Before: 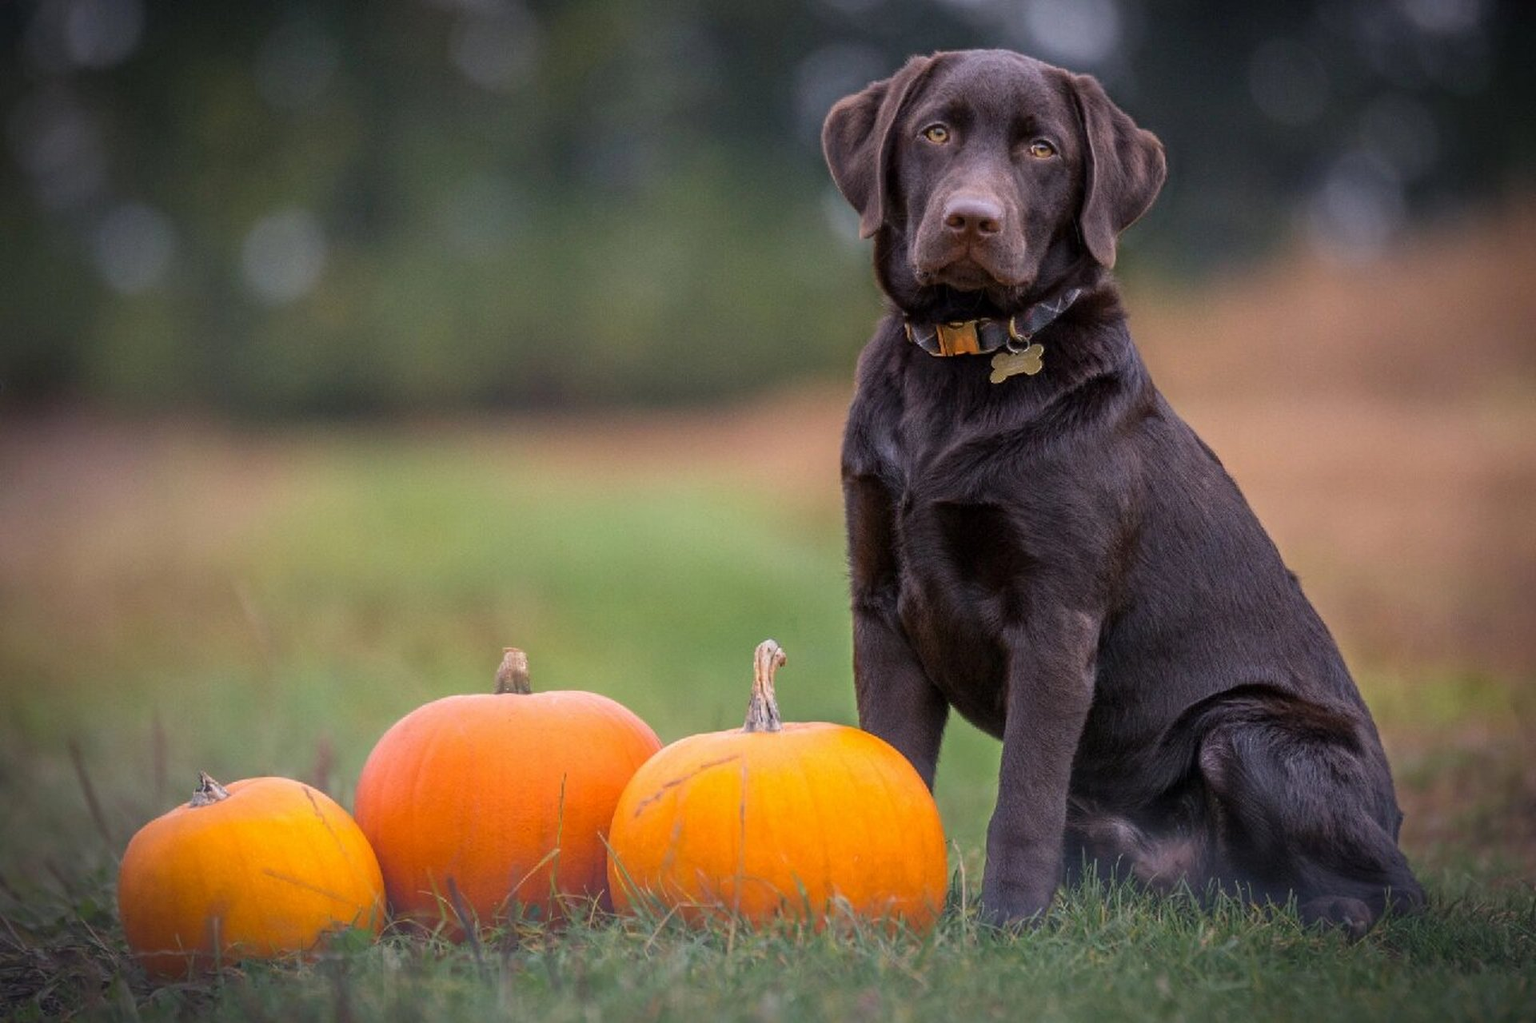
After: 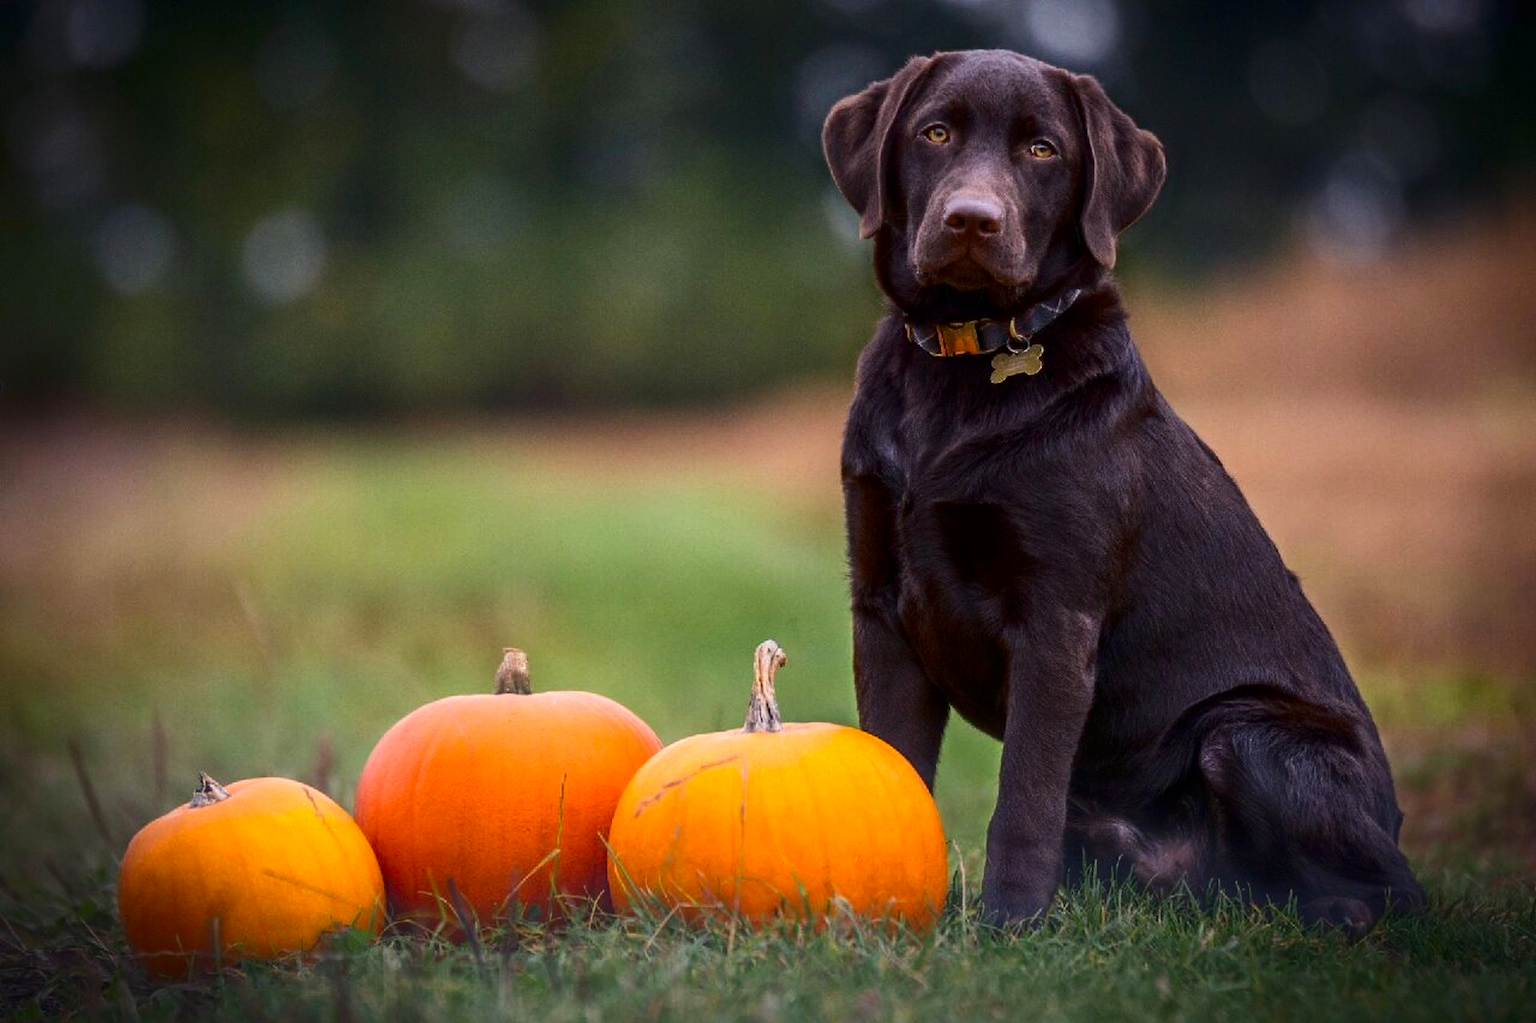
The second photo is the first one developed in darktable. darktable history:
contrast brightness saturation: contrast 0.215, brightness -0.103, saturation 0.207
